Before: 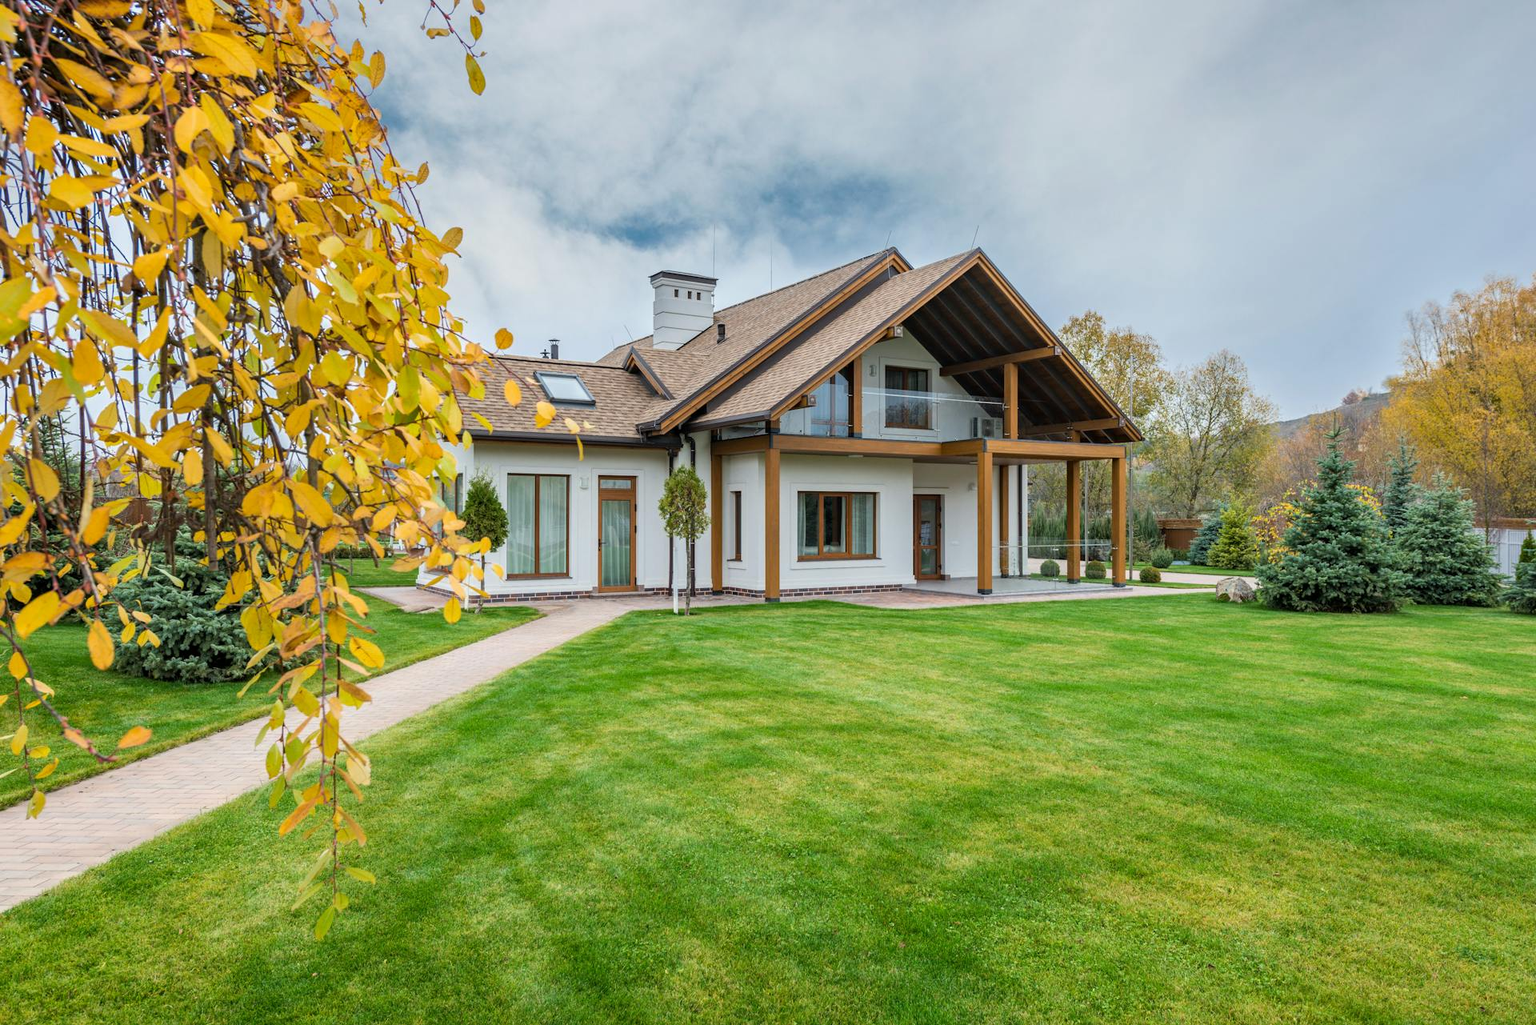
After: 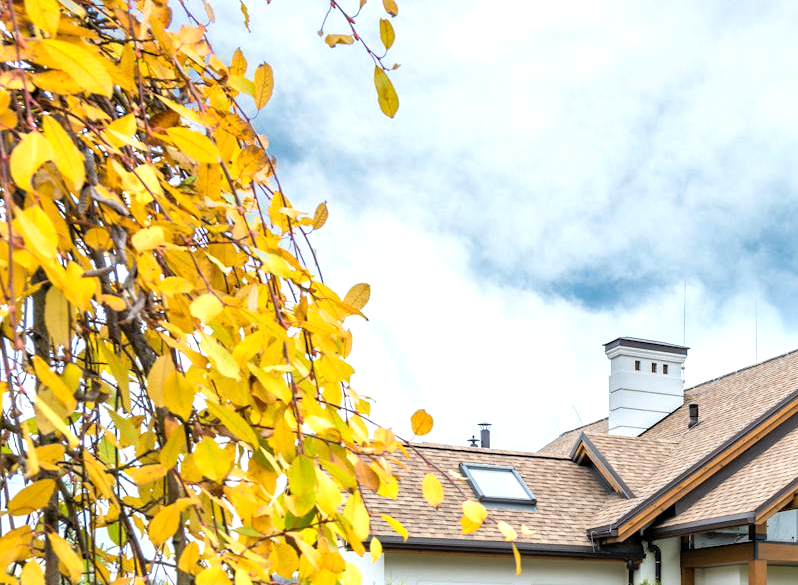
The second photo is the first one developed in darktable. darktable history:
crop and rotate: left 10.882%, top 0.08%, right 47.514%, bottom 54.203%
tone equalizer: -8 EV -0.786 EV, -7 EV -0.694 EV, -6 EV -0.565 EV, -5 EV -0.381 EV, -3 EV 0.391 EV, -2 EV 0.6 EV, -1 EV 0.674 EV, +0 EV 0.764 EV
